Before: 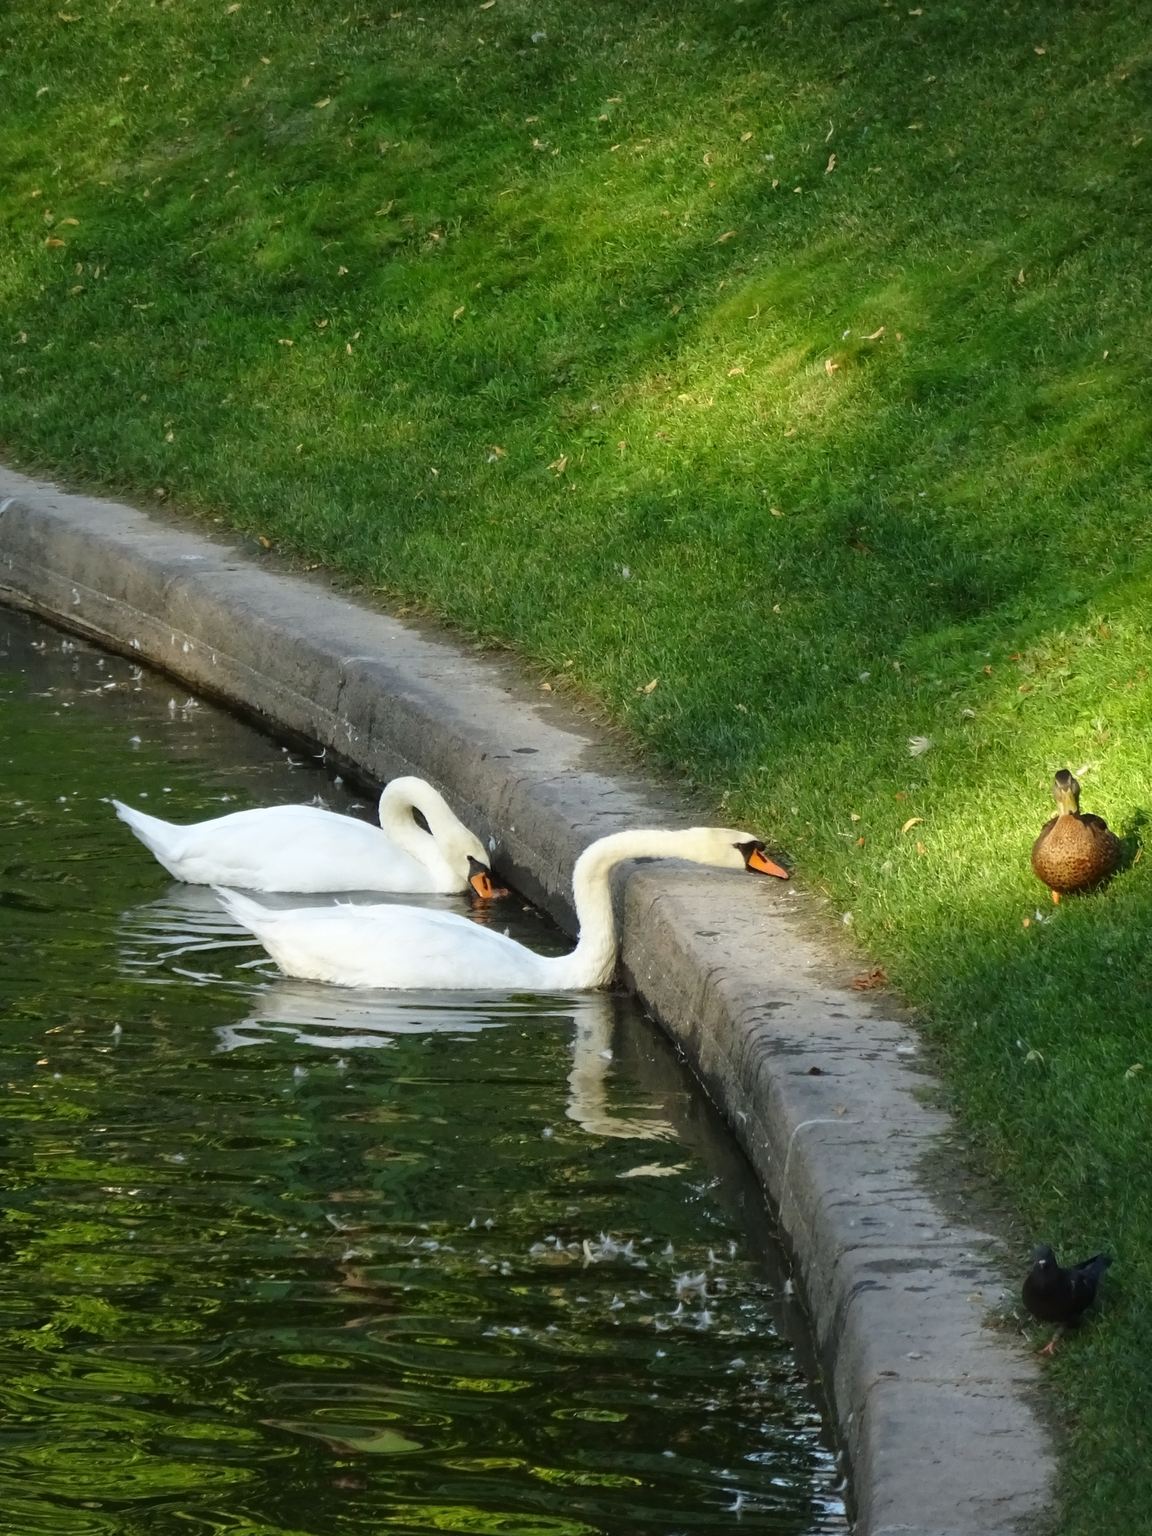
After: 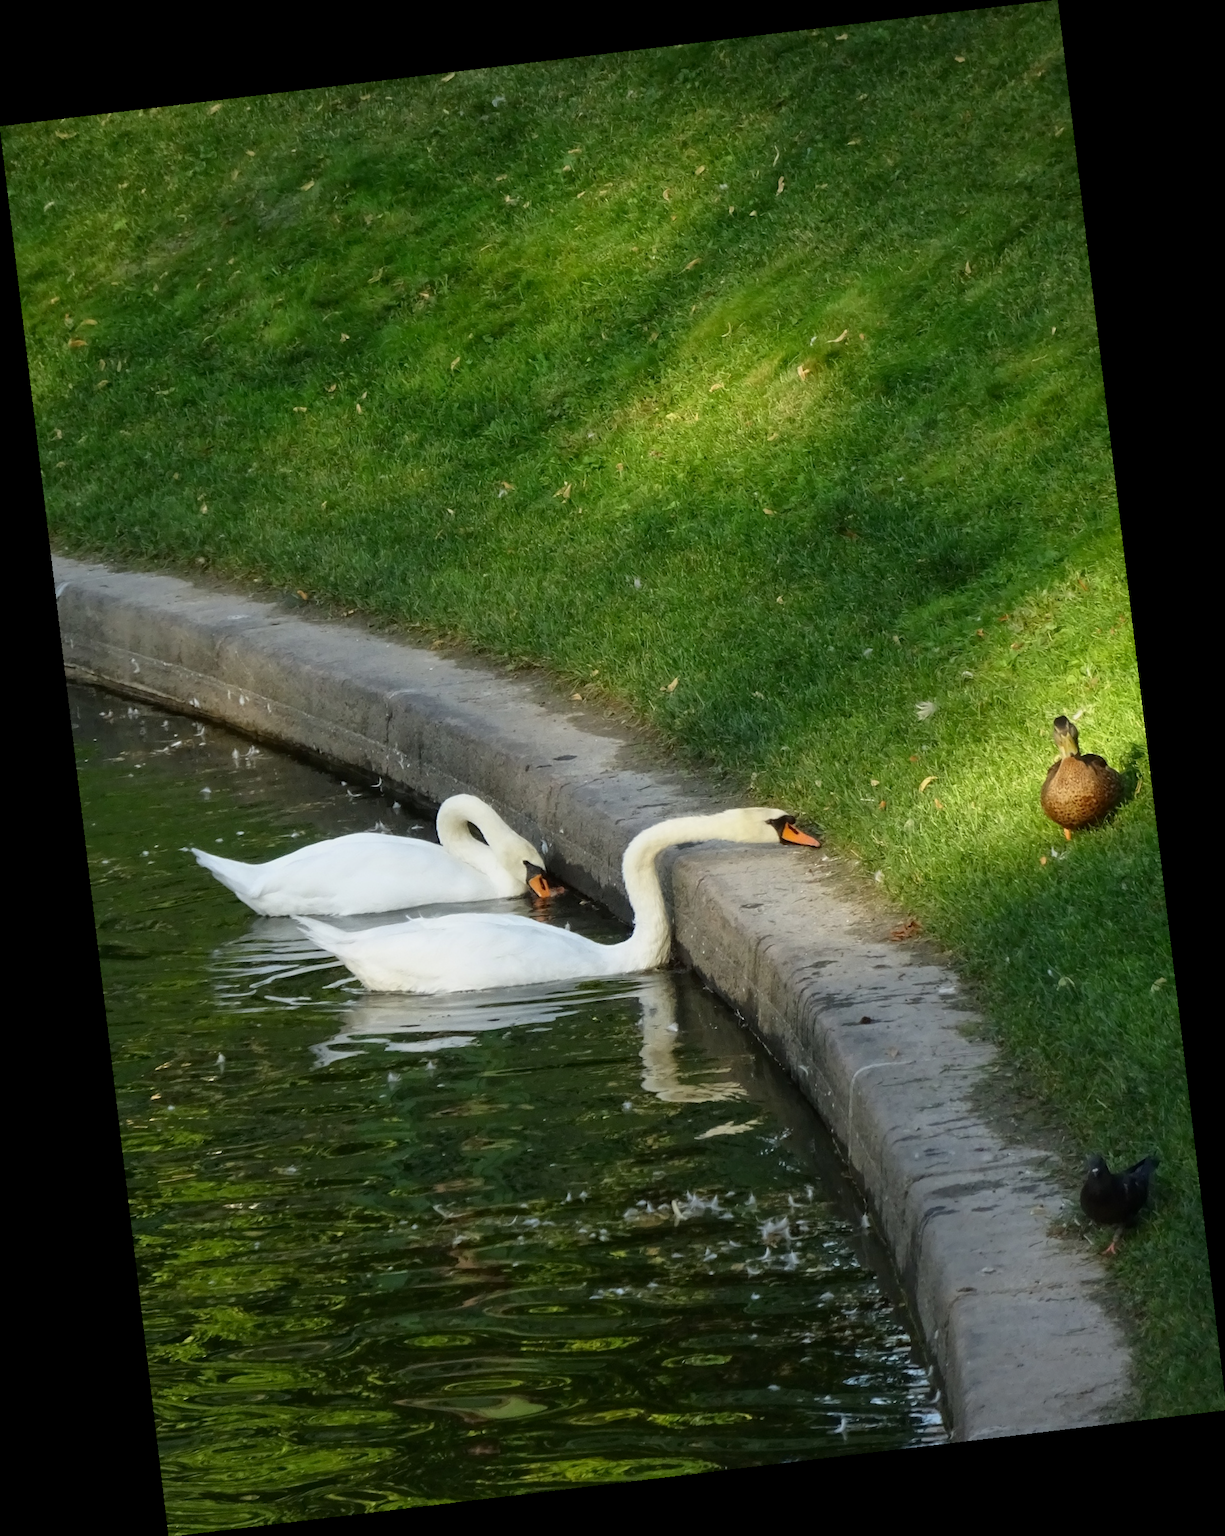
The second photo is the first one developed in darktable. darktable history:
rotate and perspective: rotation -6.83°, automatic cropping off
exposure: black level correction 0.001, exposure -0.2 EV, compensate highlight preservation false
